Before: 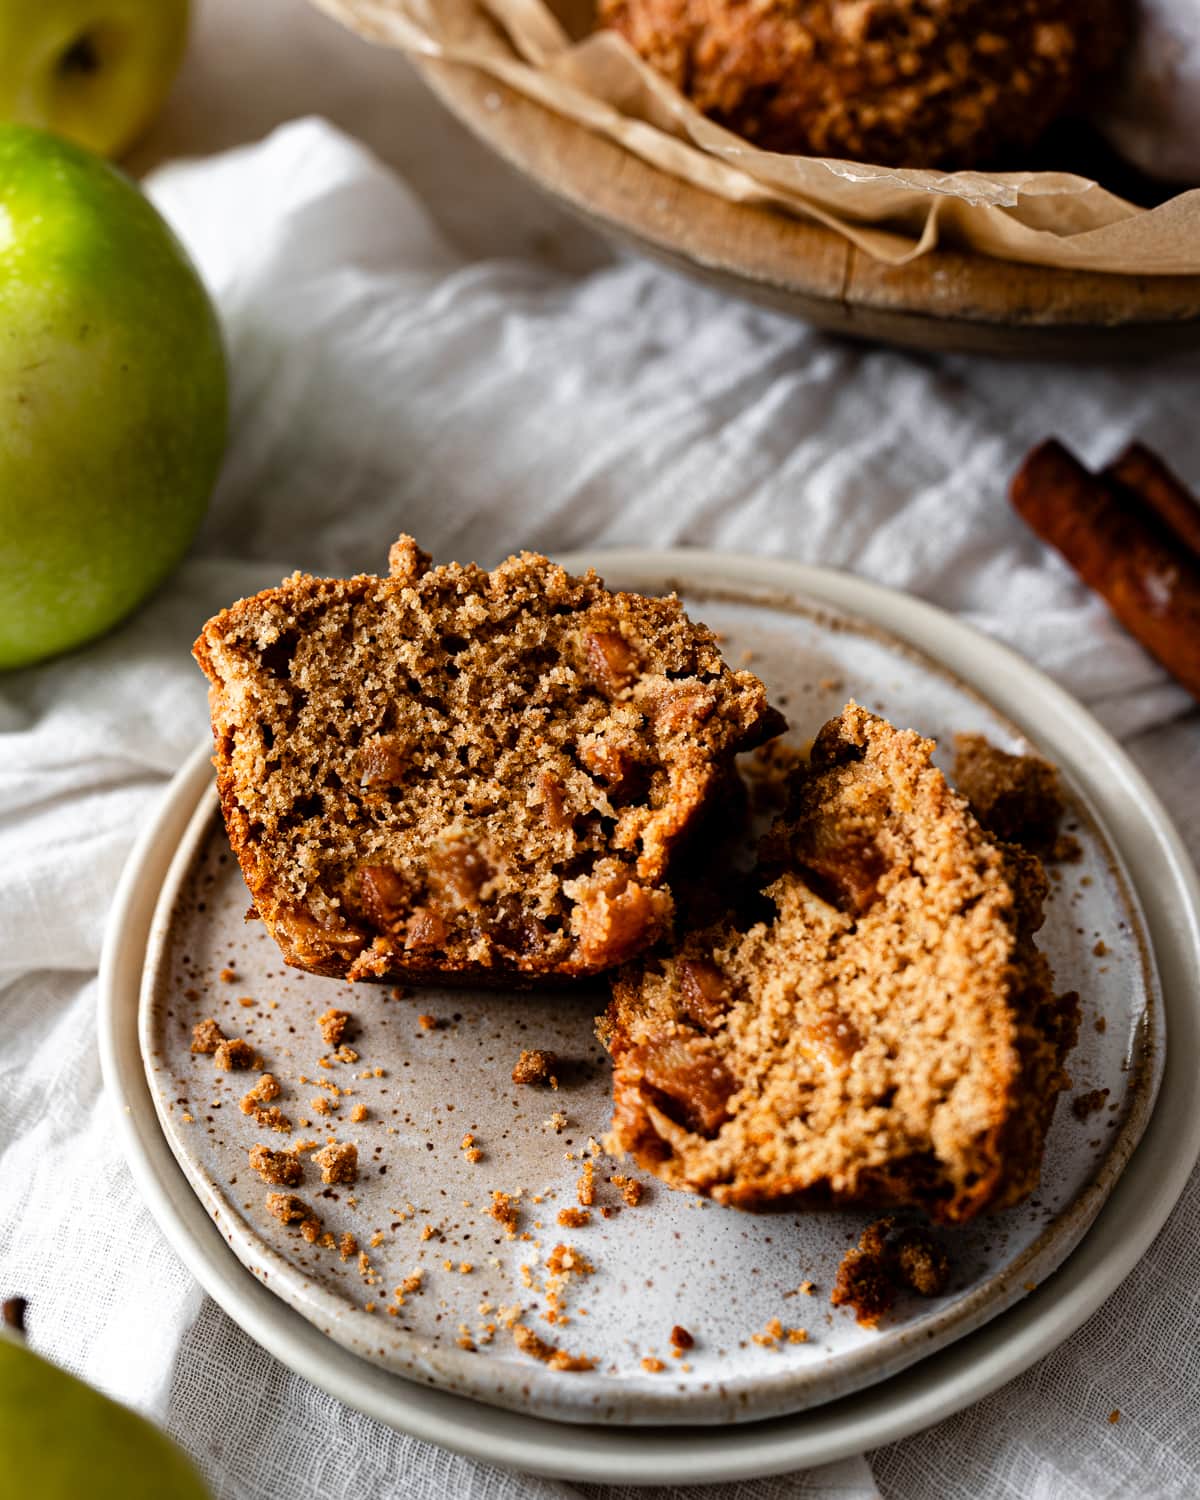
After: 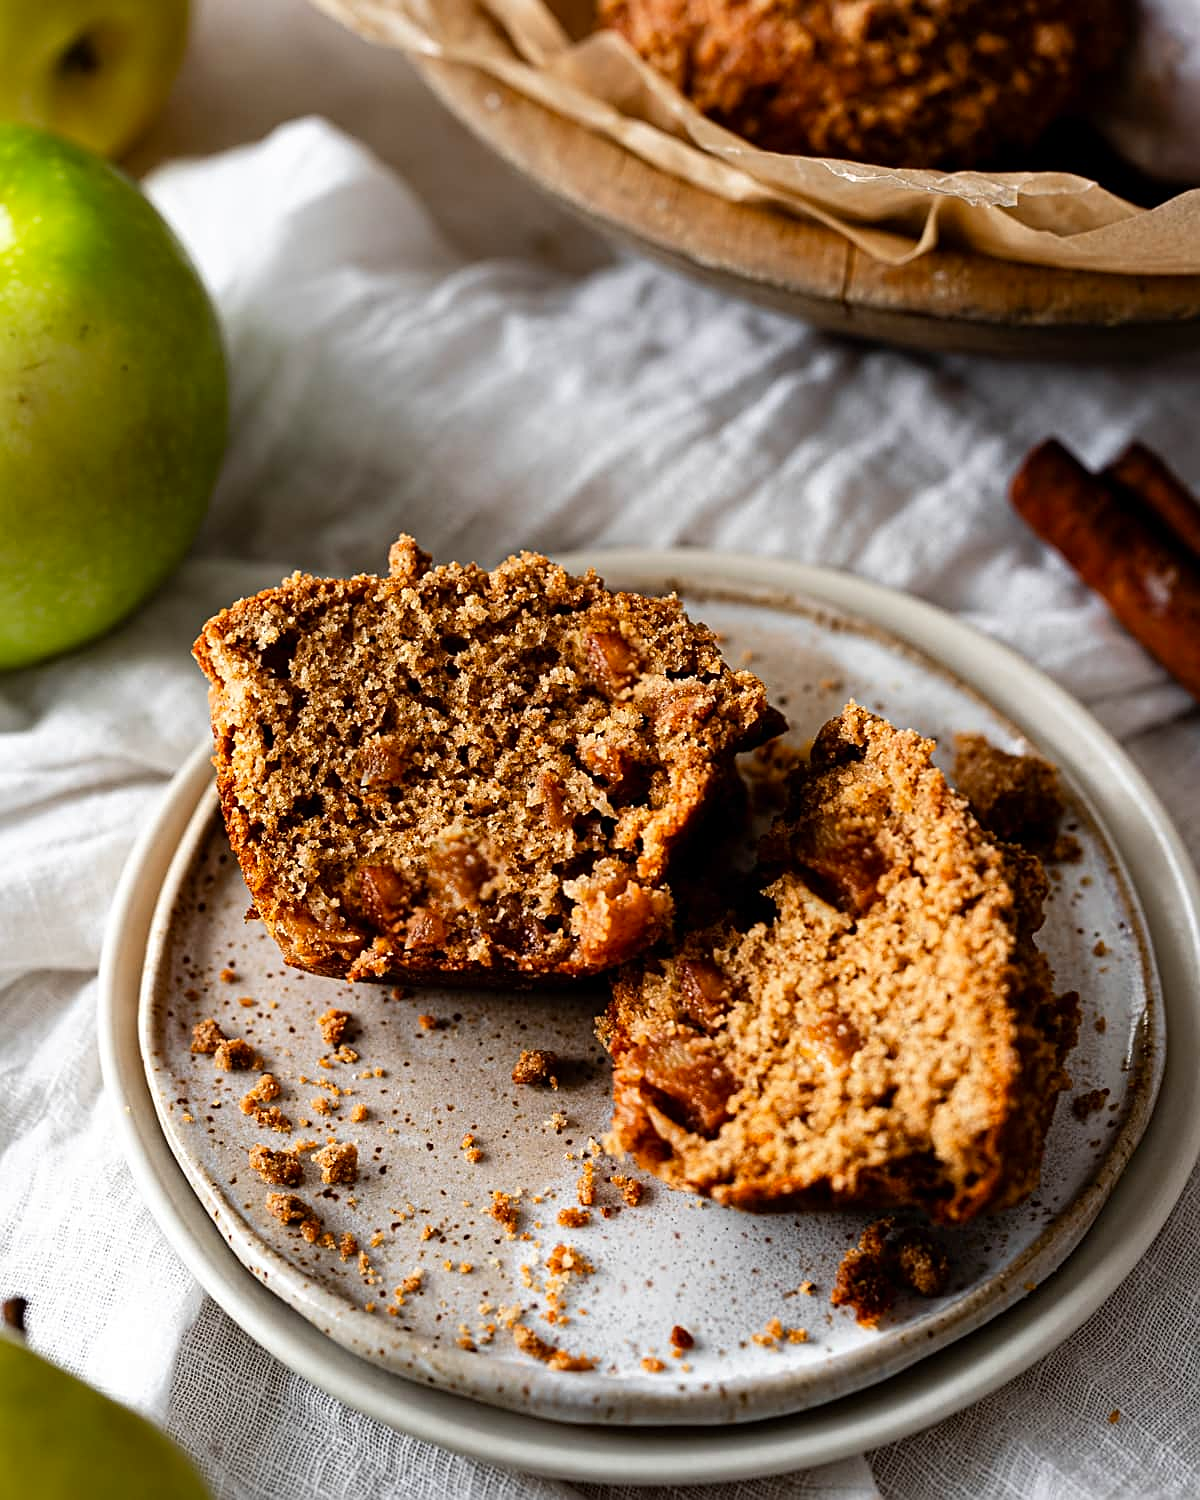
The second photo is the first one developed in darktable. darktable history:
sharpen: on, module defaults
contrast brightness saturation: contrast 0.04, saturation 0.07
